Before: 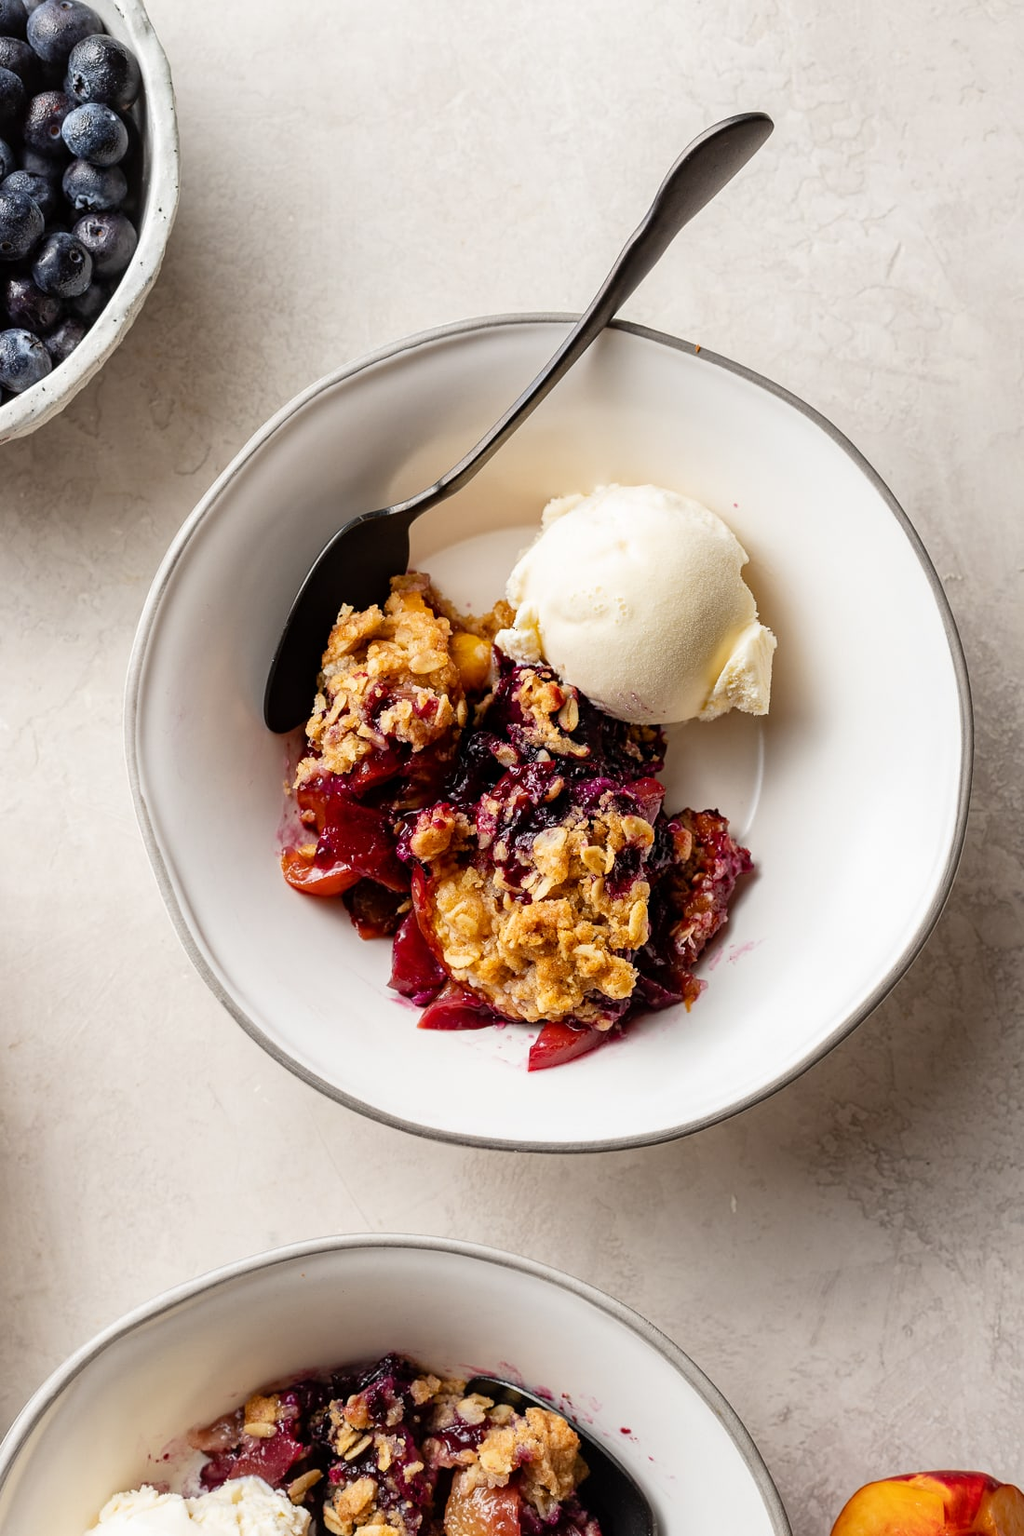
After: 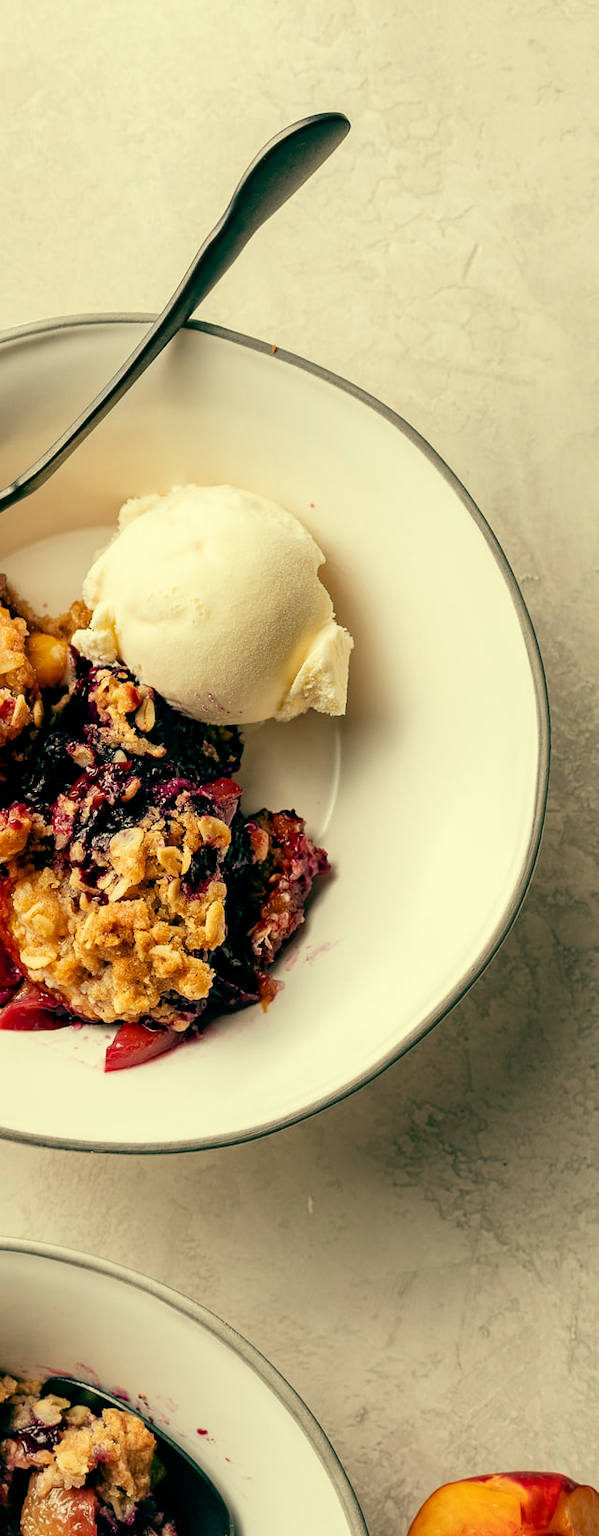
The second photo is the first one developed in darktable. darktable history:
color balance: mode lift, gamma, gain (sRGB), lift [1, 0.69, 1, 1], gamma [1, 1.482, 1, 1], gain [1, 1, 1, 0.802]
crop: left 41.402%
white balance: emerald 1
